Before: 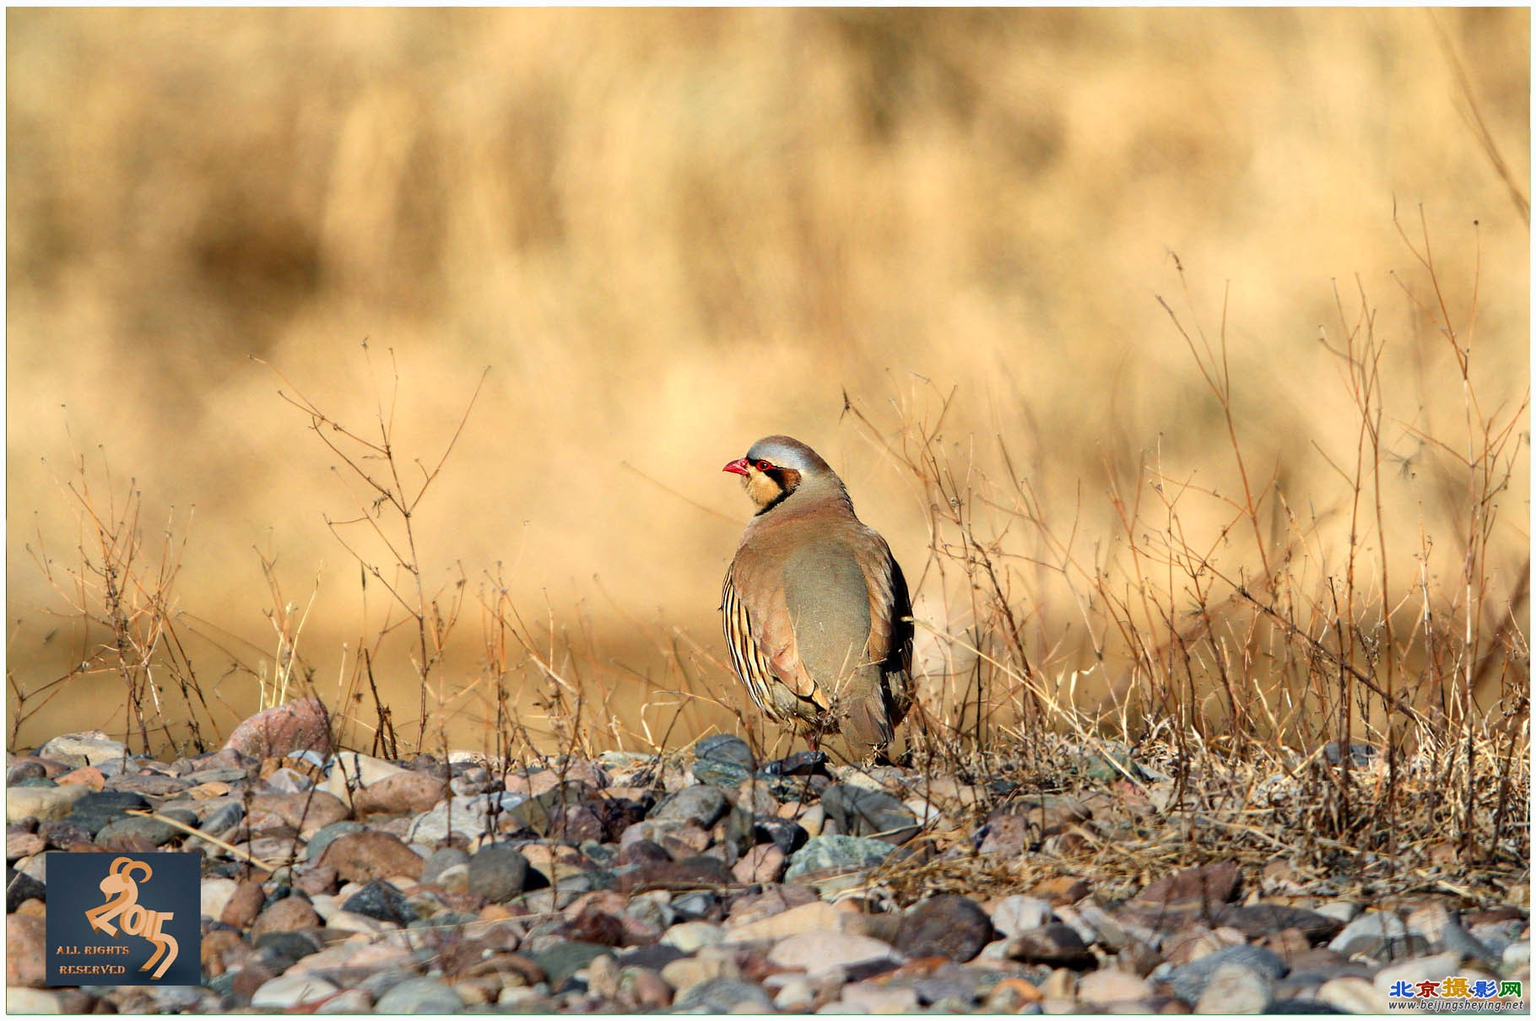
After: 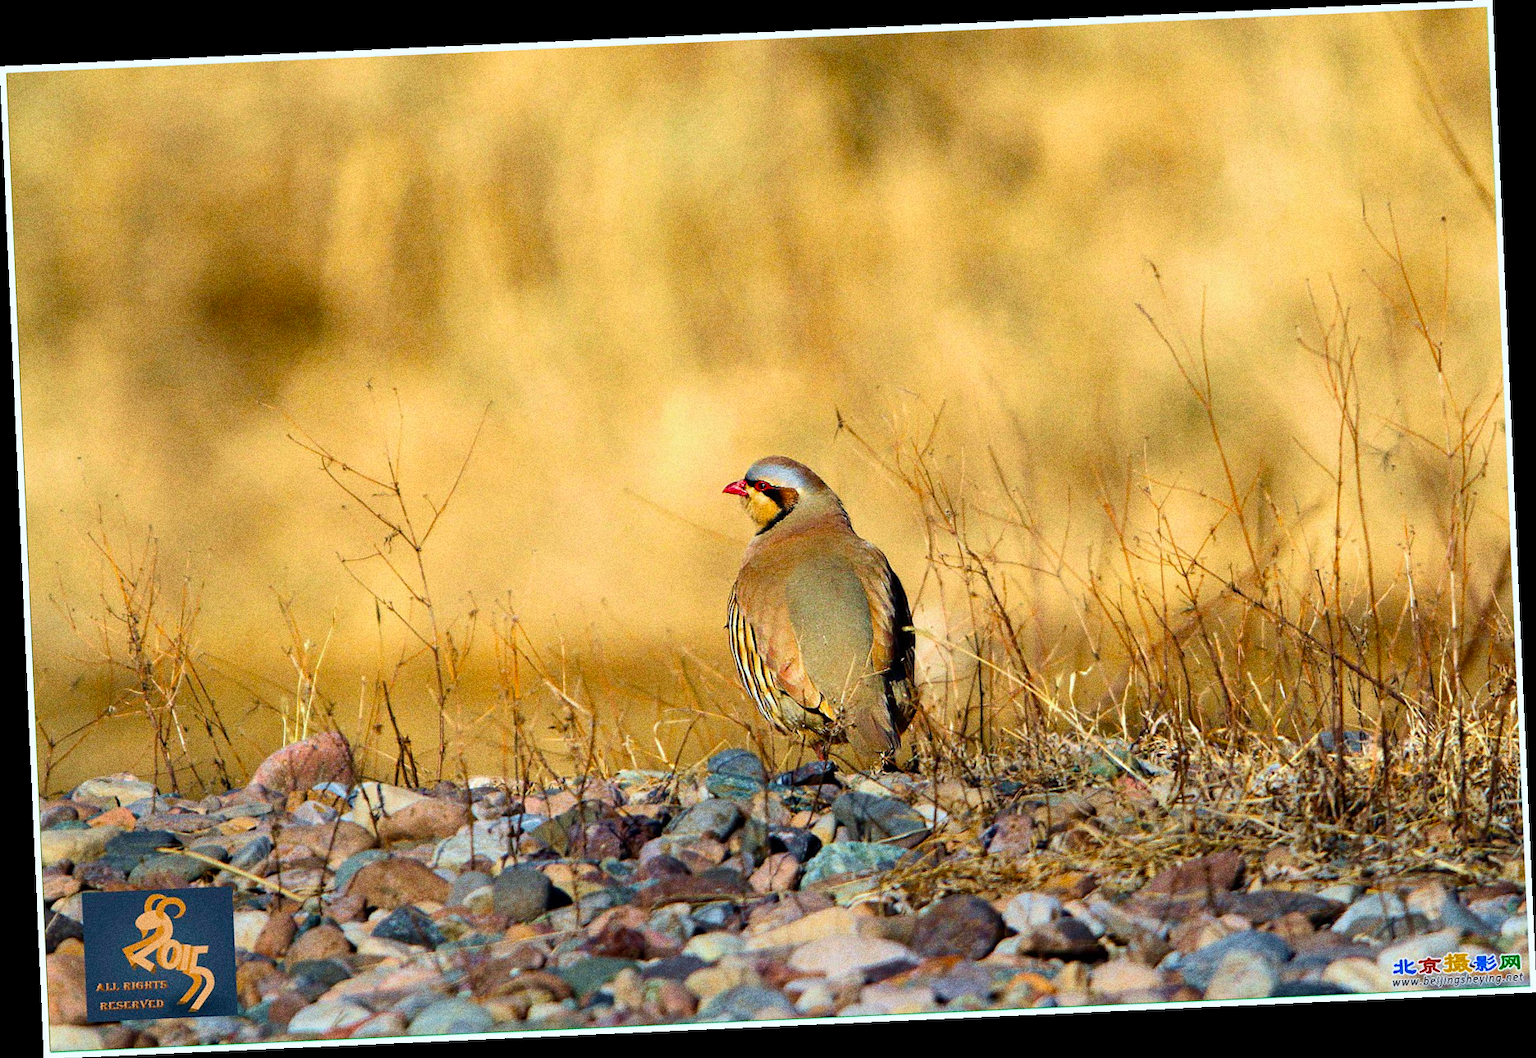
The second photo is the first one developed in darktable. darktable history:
color balance rgb: perceptual saturation grading › global saturation 30%, global vibrance 20%
velvia: on, module defaults
white balance: red 0.967, blue 1.049
grain: strength 49.07%
rotate and perspective: rotation -2.56°, automatic cropping off
